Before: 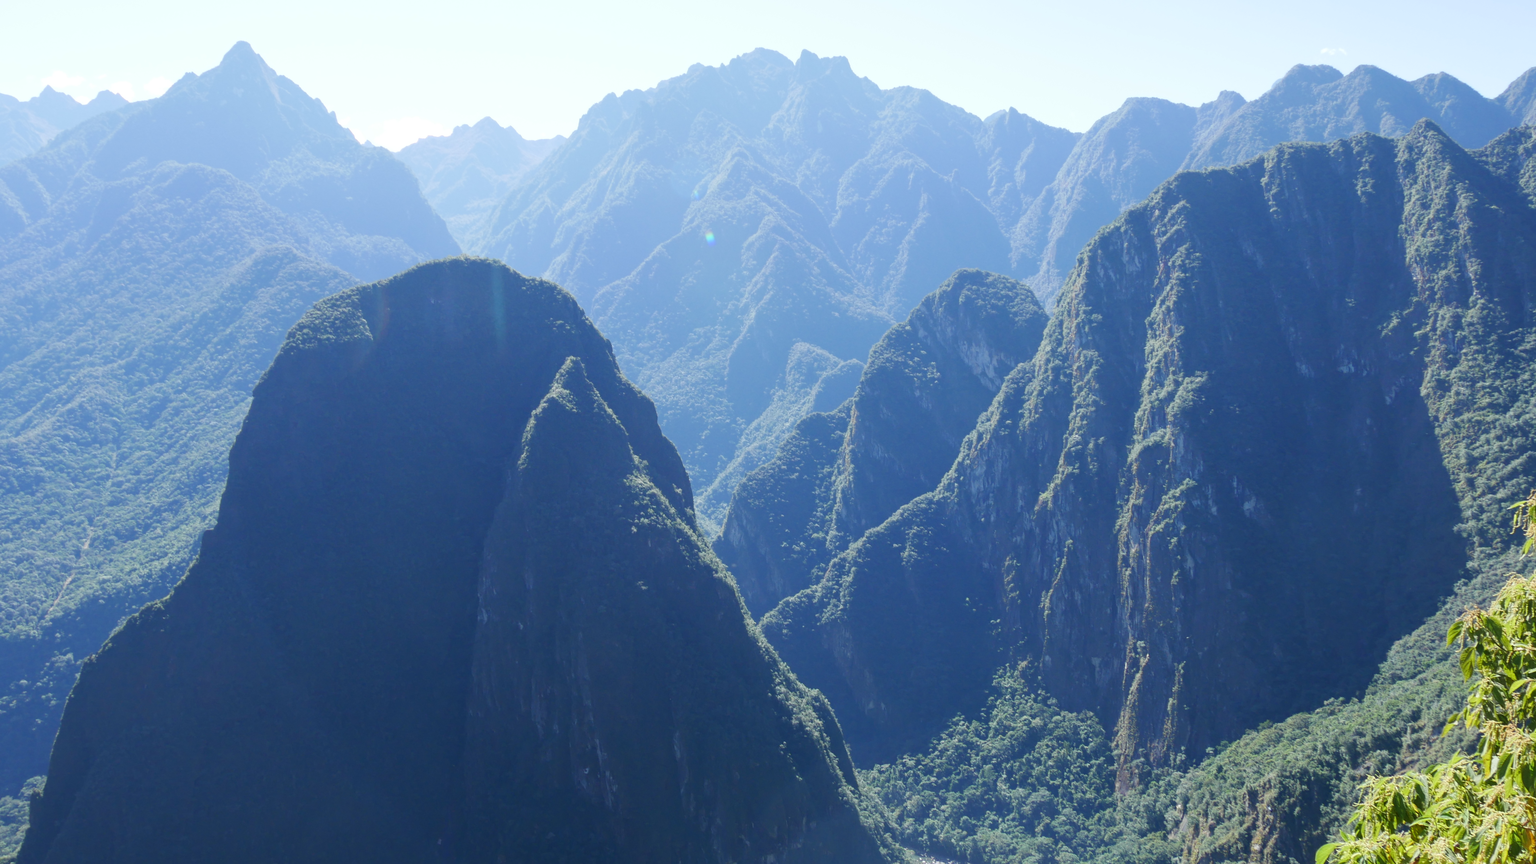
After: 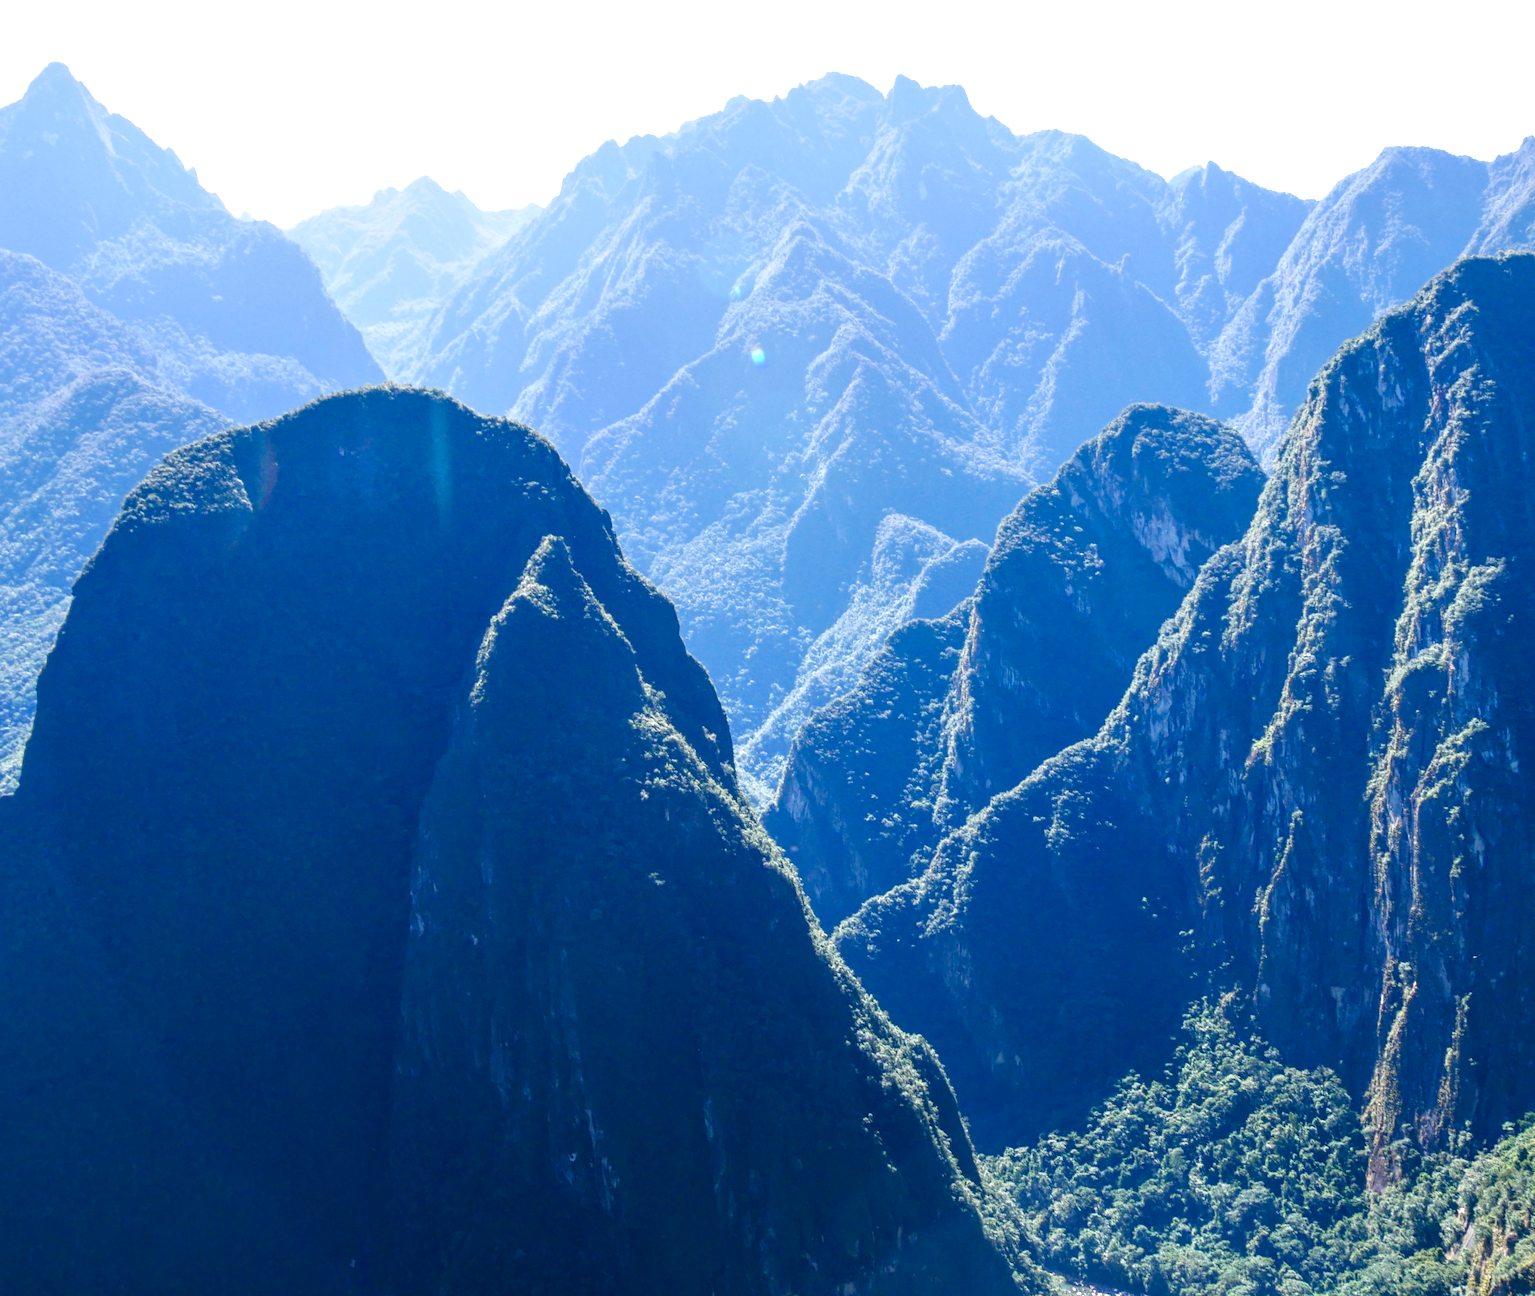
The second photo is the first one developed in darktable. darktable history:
local contrast: highlights 20%, detail 150%
crop and rotate: left 13.342%, right 19.991%
vibrance: vibrance 20%
color balance rgb: shadows lift › luminance -20%, power › hue 72.24°, highlights gain › luminance 15%, global offset › hue 171.6°, perceptual saturation grading › global saturation 14.09%, perceptual saturation grading › highlights -25%, perceptual saturation grading › shadows 25%, global vibrance 25%, contrast 10%
color correction: highlights a* 3.22, highlights b* 1.93, saturation 1.19
exposure: exposure -0.041 EV, compensate highlight preservation false
